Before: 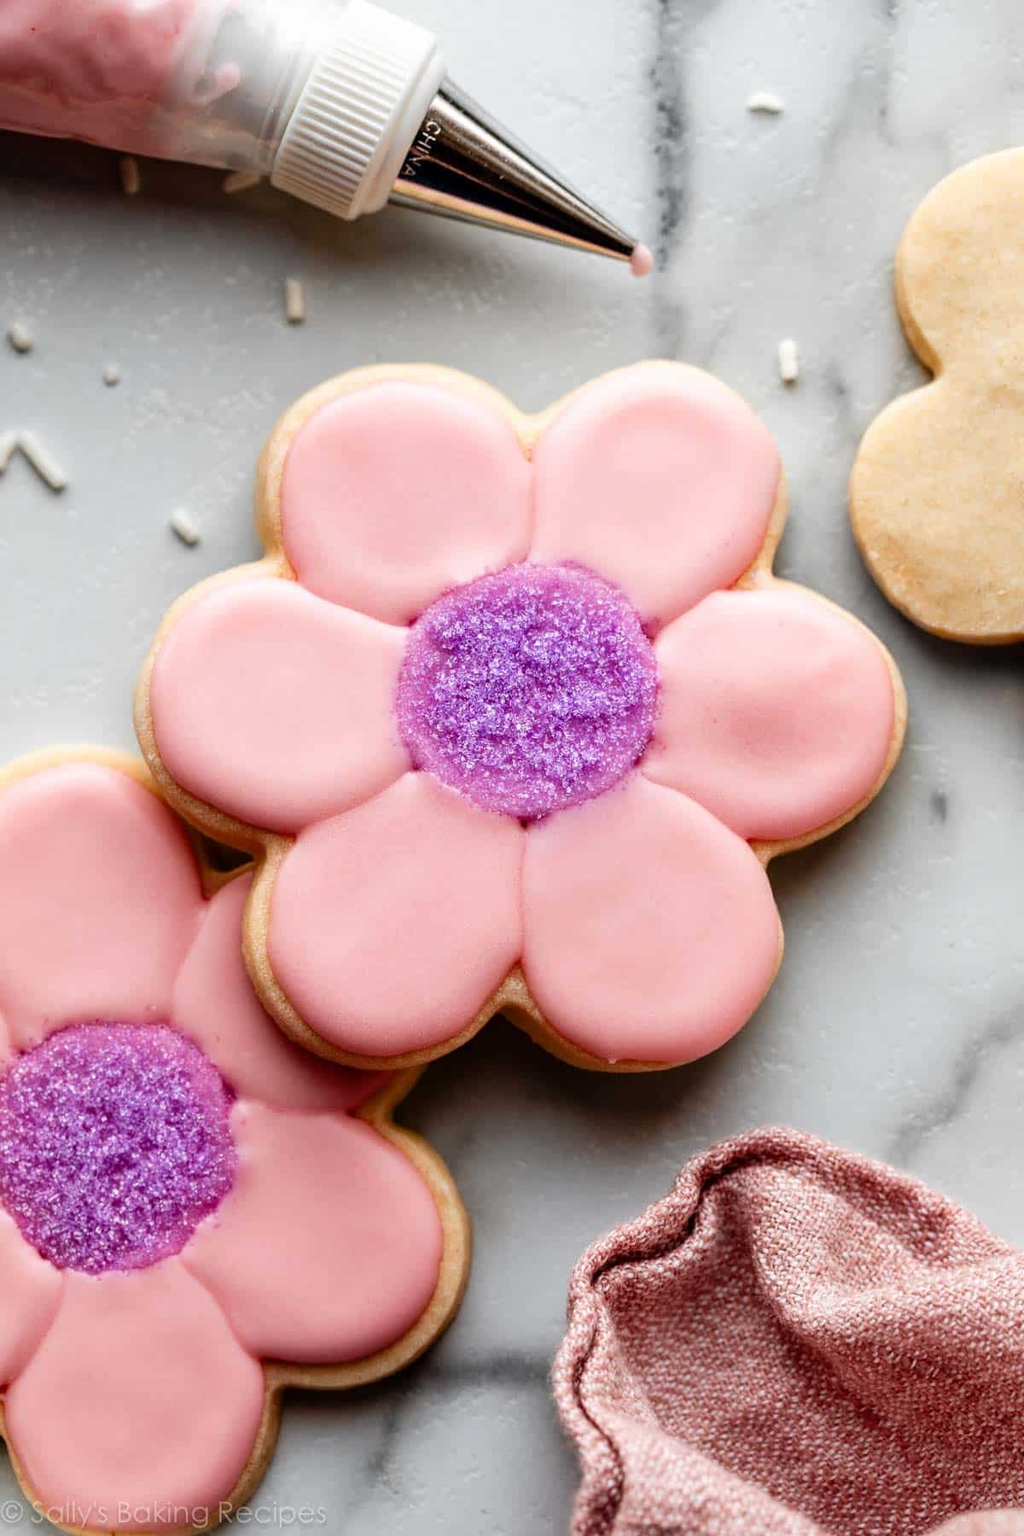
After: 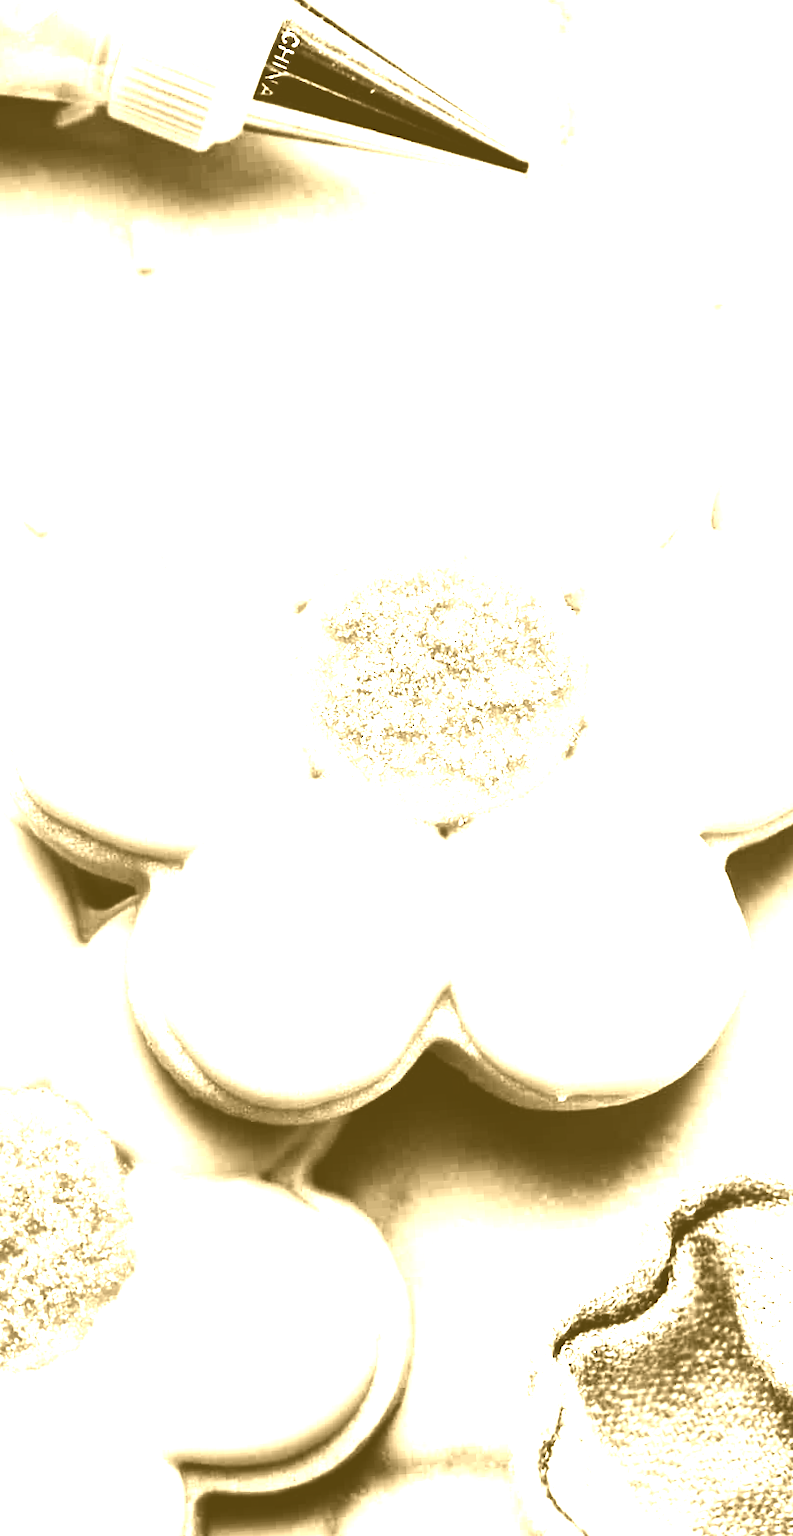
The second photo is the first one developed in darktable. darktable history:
base curve: curves: ch0 [(0, 0) (0.04, 0.03) (0.133, 0.232) (0.448, 0.748) (0.843, 0.968) (1, 1)], preserve colors none
crop and rotate: left 14.292%, right 19.041%
levels: levels [0.012, 0.367, 0.697]
white balance: red 0.871, blue 1.249
colorize: hue 36°, source mix 100%
rotate and perspective: rotation -3.52°, crop left 0.036, crop right 0.964, crop top 0.081, crop bottom 0.919
